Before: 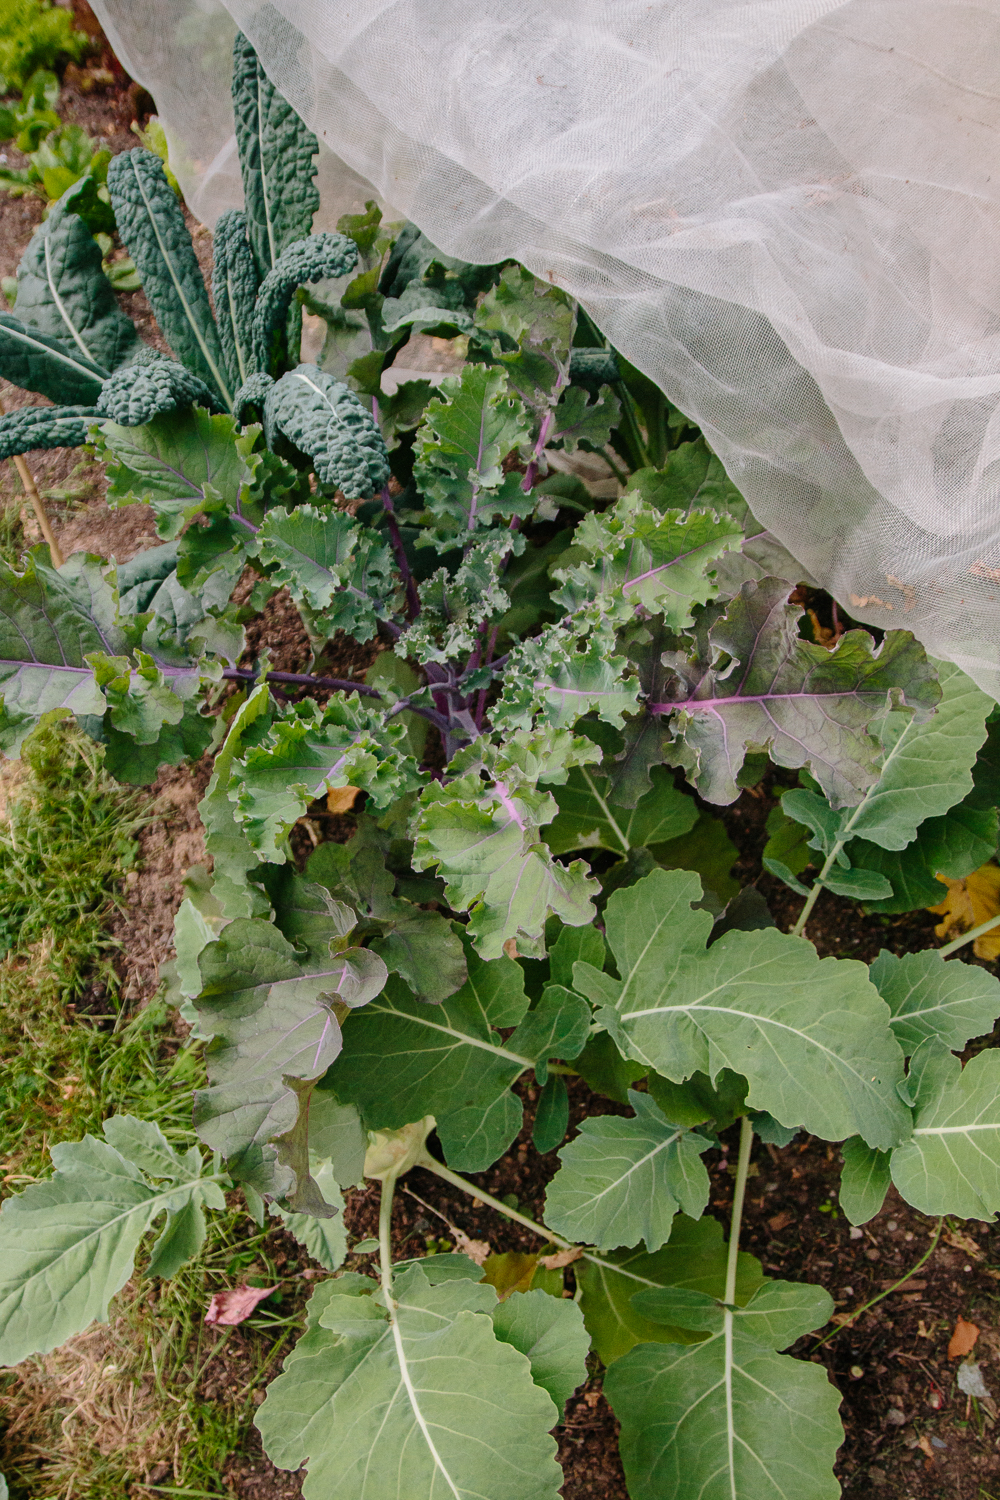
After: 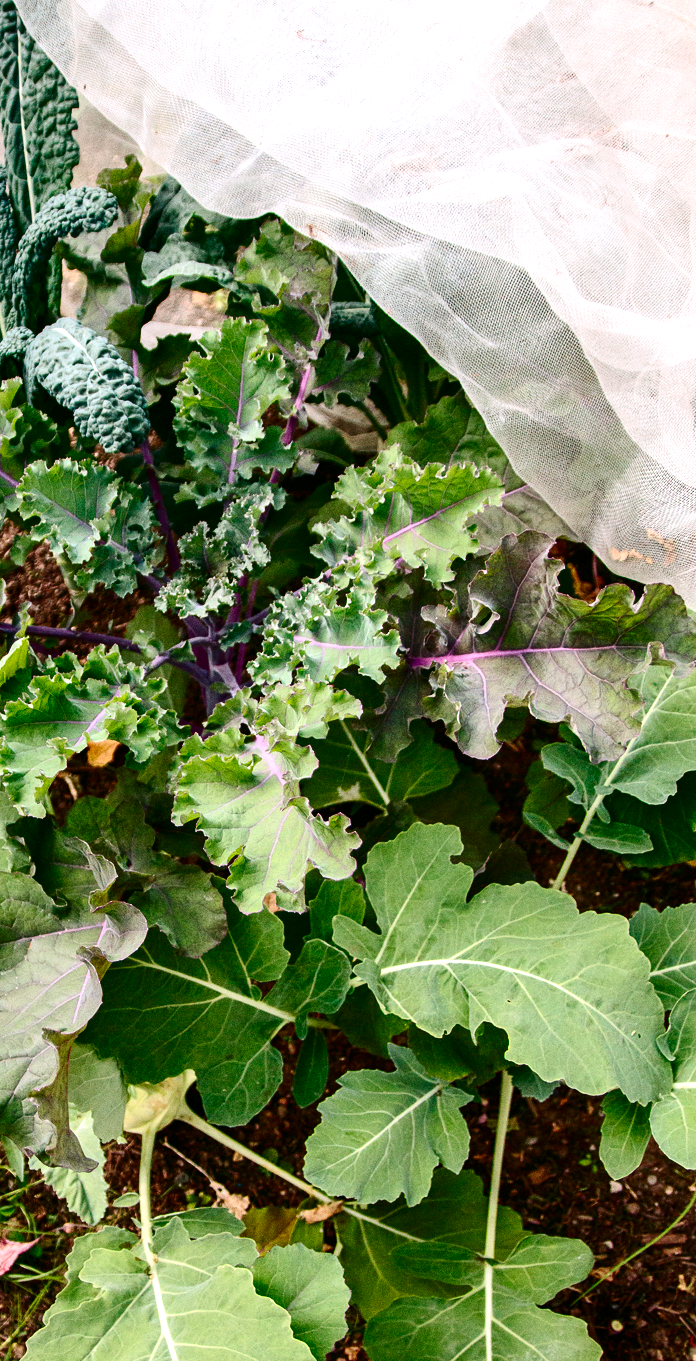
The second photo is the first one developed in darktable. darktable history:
crop and rotate: left 24.073%, top 3.114%, right 6.265%, bottom 6.123%
exposure: black level correction 0, exposure 0.899 EV, compensate highlight preservation false
contrast brightness saturation: contrast 0.191, brightness -0.237, saturation 0.12
